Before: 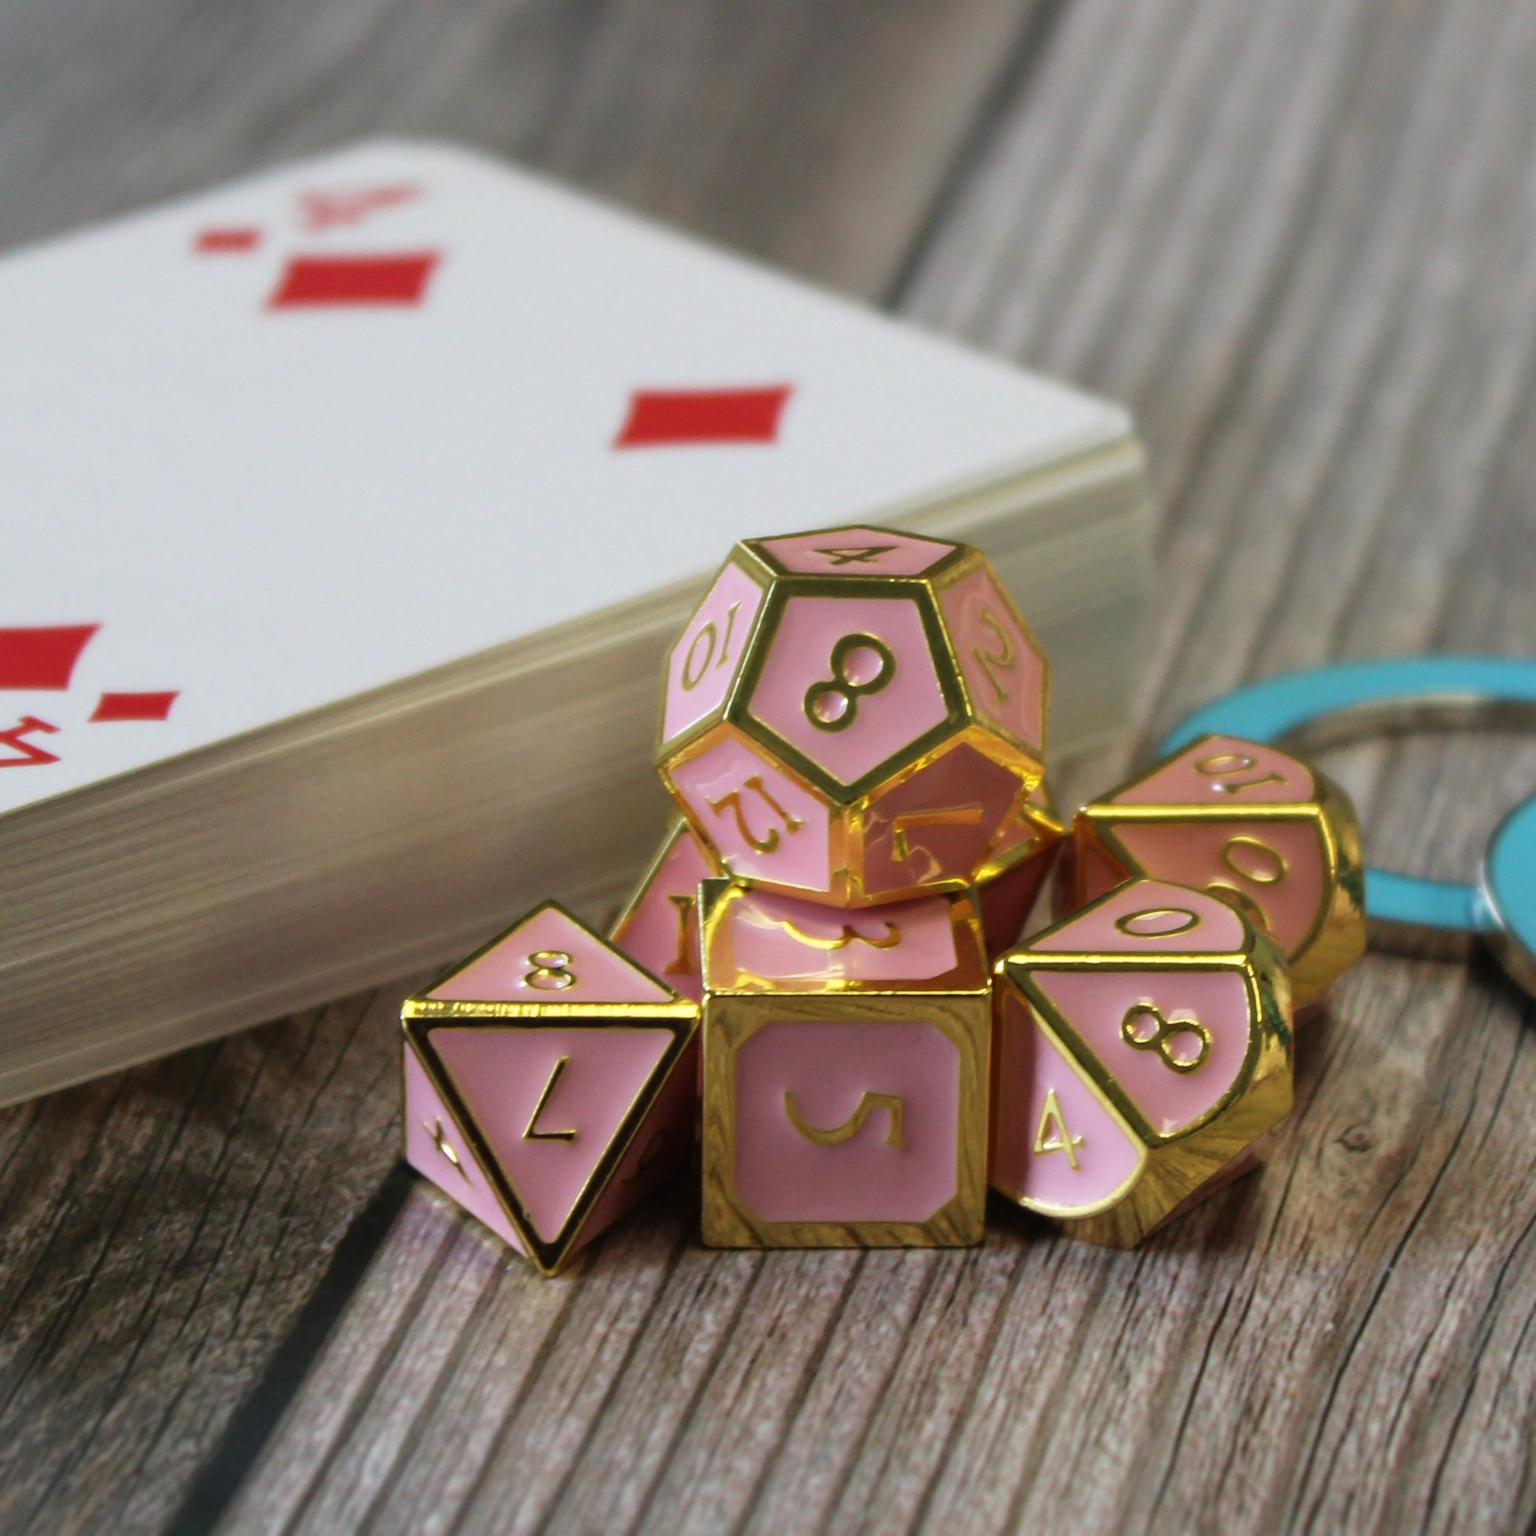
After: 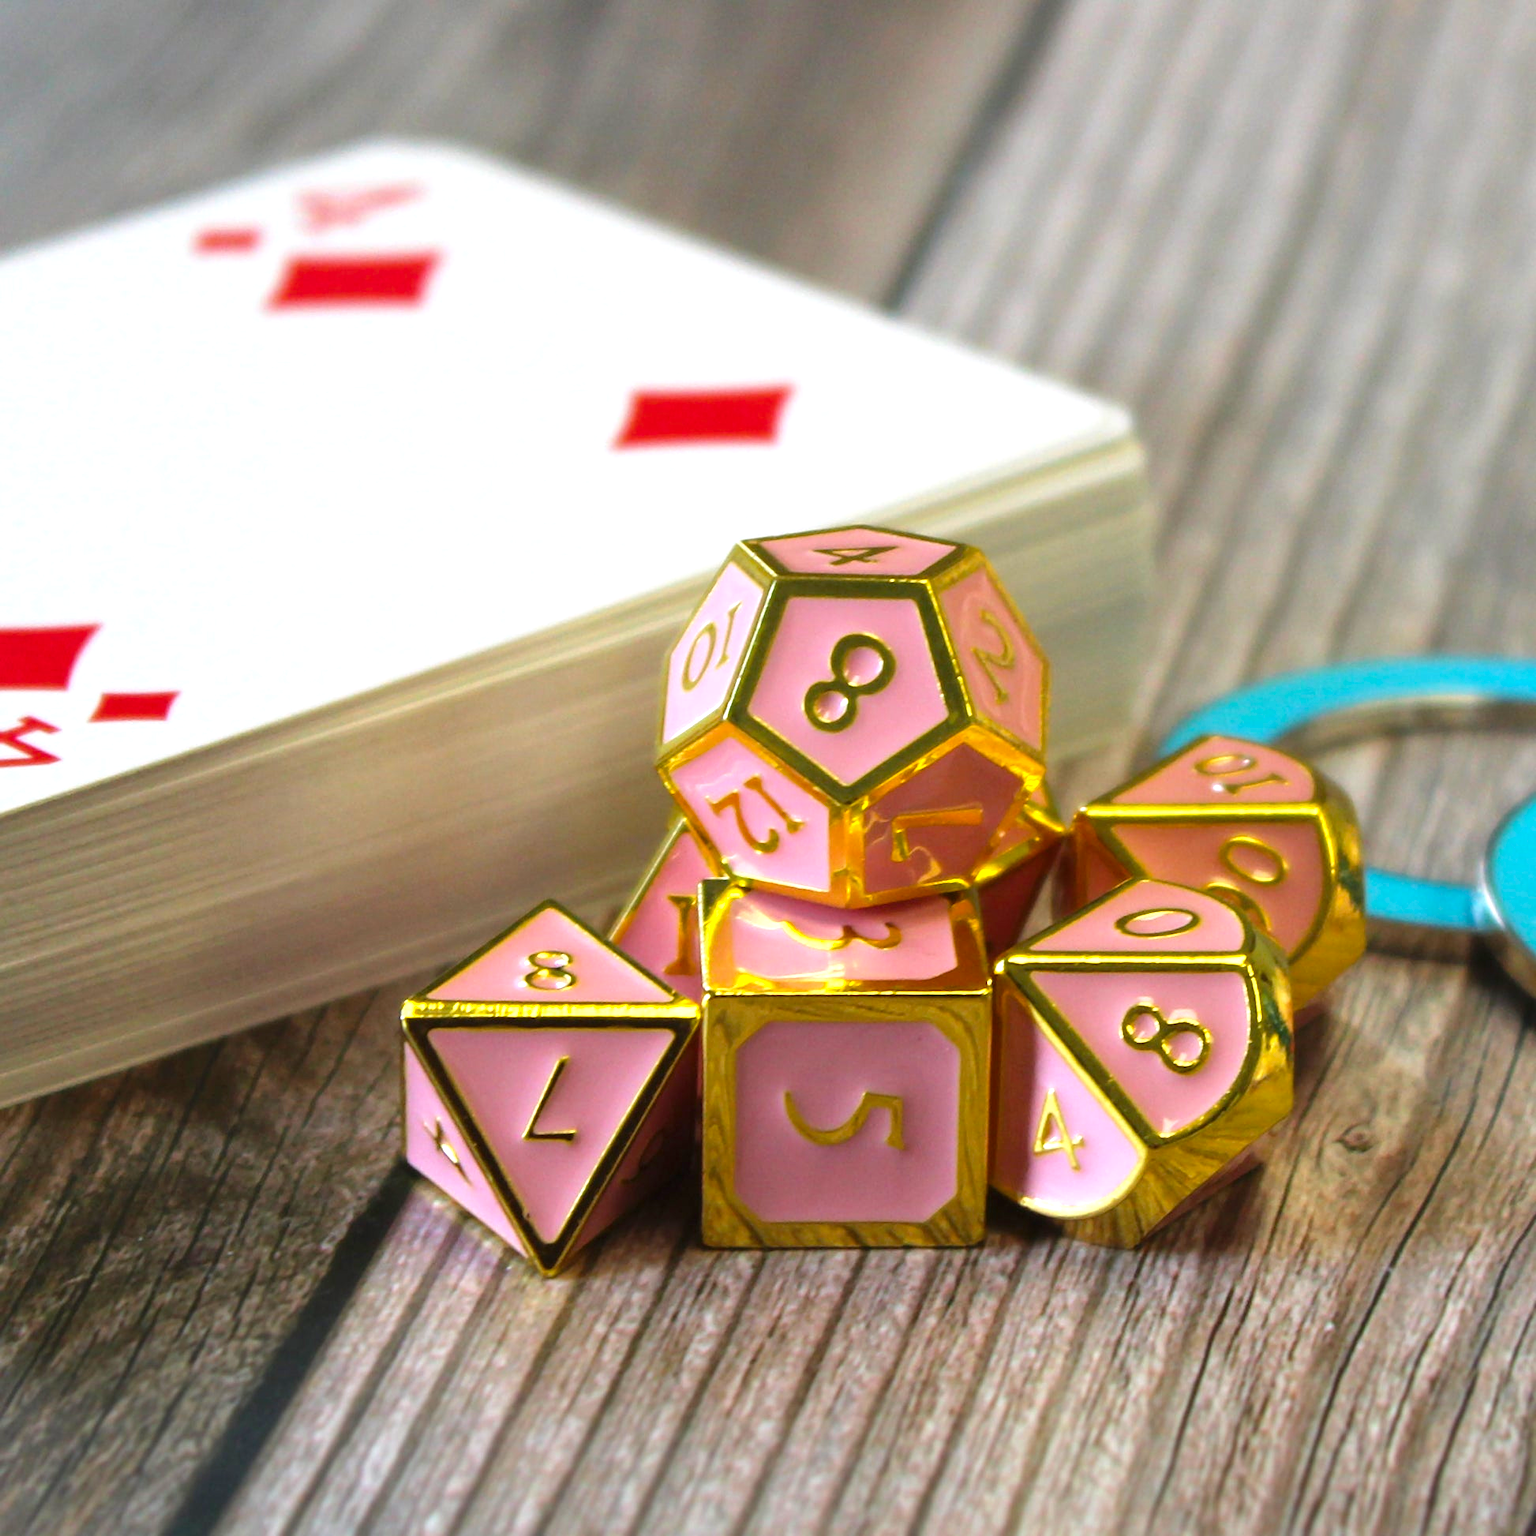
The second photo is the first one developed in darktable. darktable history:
exposure: black level correction 0, exposure 0.7 EV, compensate exposure bias true, compensate highlight preservation false
color balance rgb: perceptual saturation grading › global saturation 20%, global vibrance 20%
sharpen: amount 0.2
